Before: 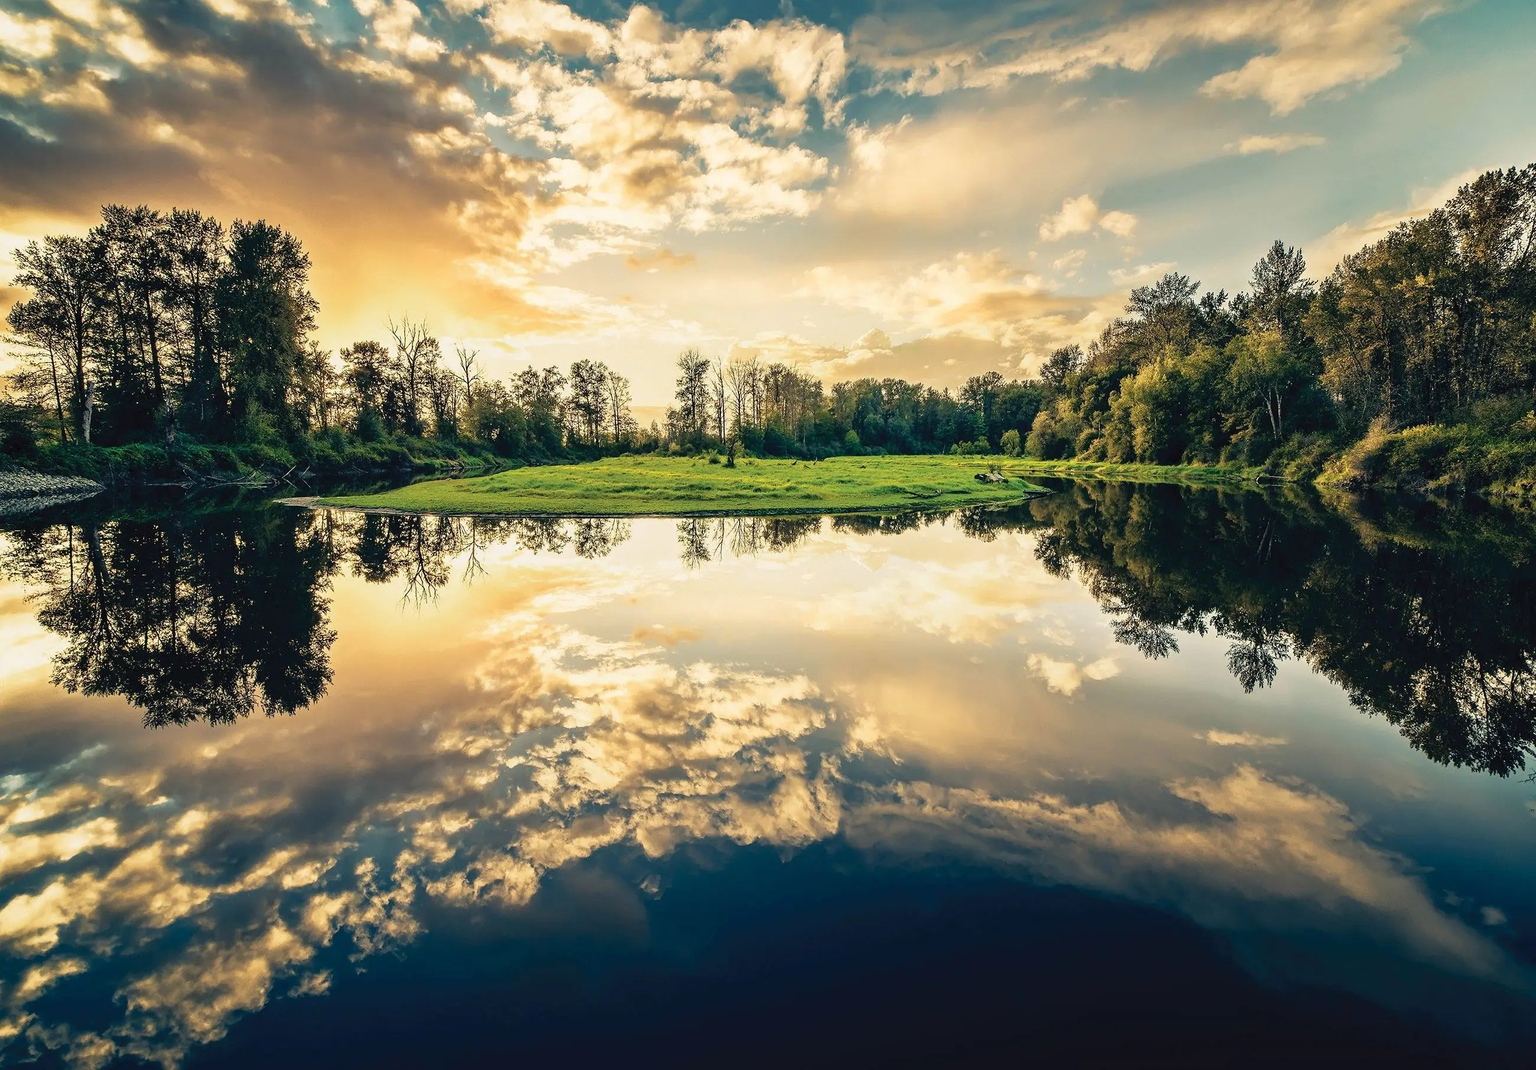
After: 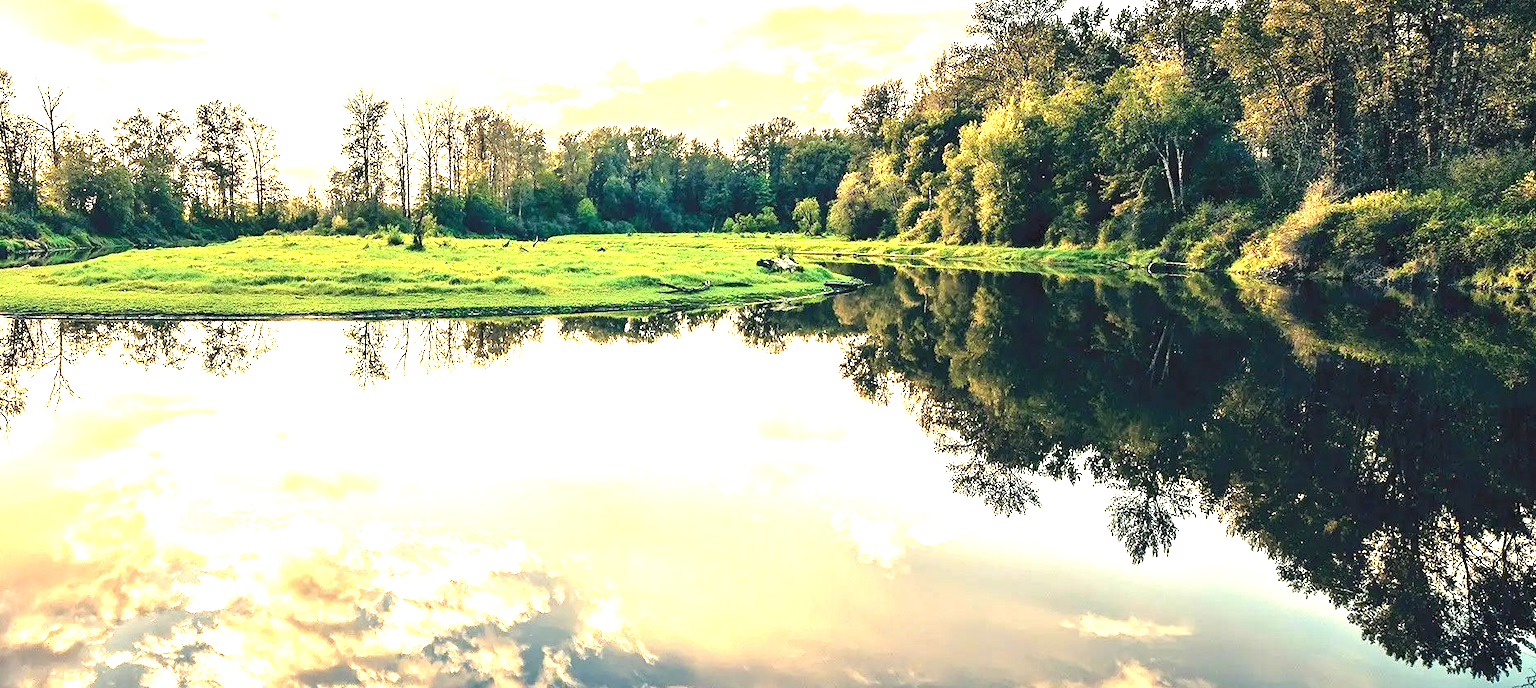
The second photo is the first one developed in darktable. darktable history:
crop and rotate: left 28.033%, top 26.919%, bottom 26.768%
exposure: exposure 1.508 EV
